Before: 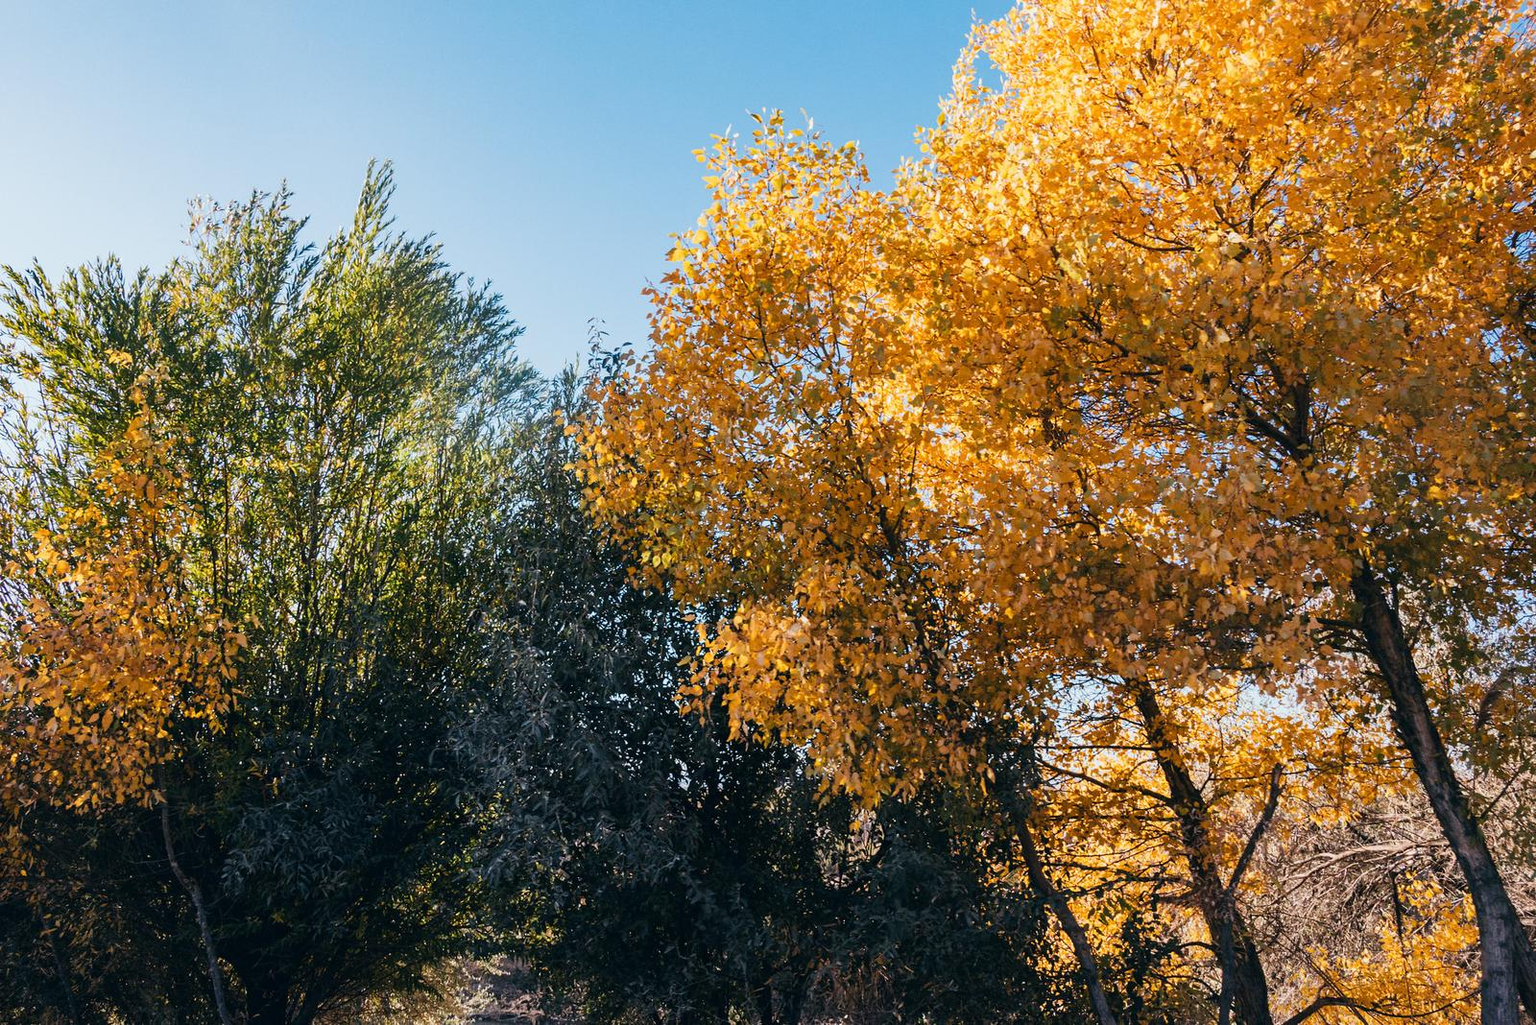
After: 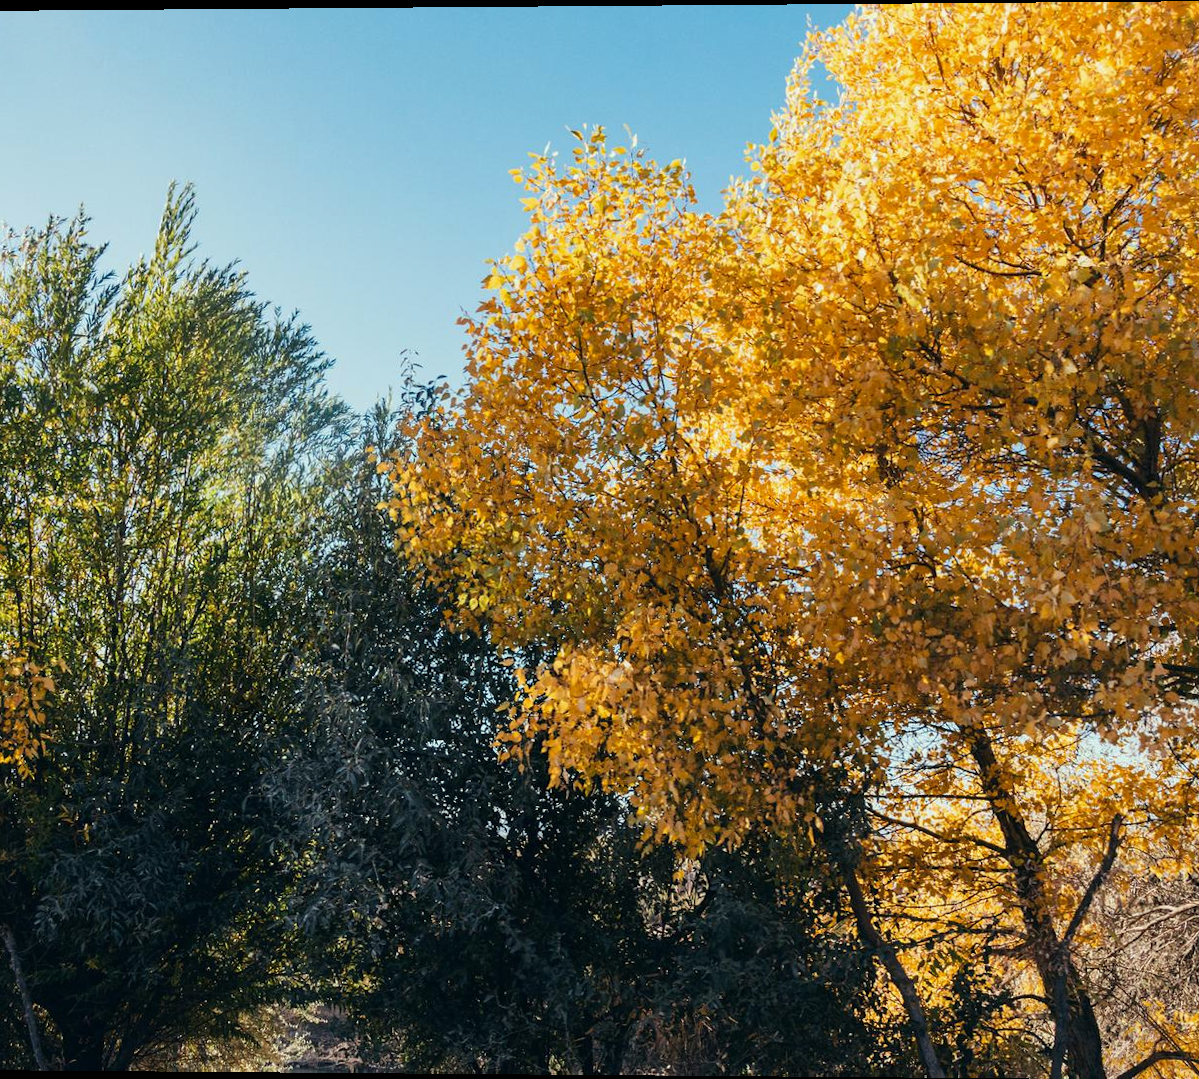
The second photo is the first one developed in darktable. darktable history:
rotate and perspective: lens shift (vertical) 0.048, lens shift (horizontal) -0.024, automatic cropping off
color correction: highlights a* -4.73, highlights b* 5.06, saturation 0.97
crop: left 13.443%, right 13.31%
